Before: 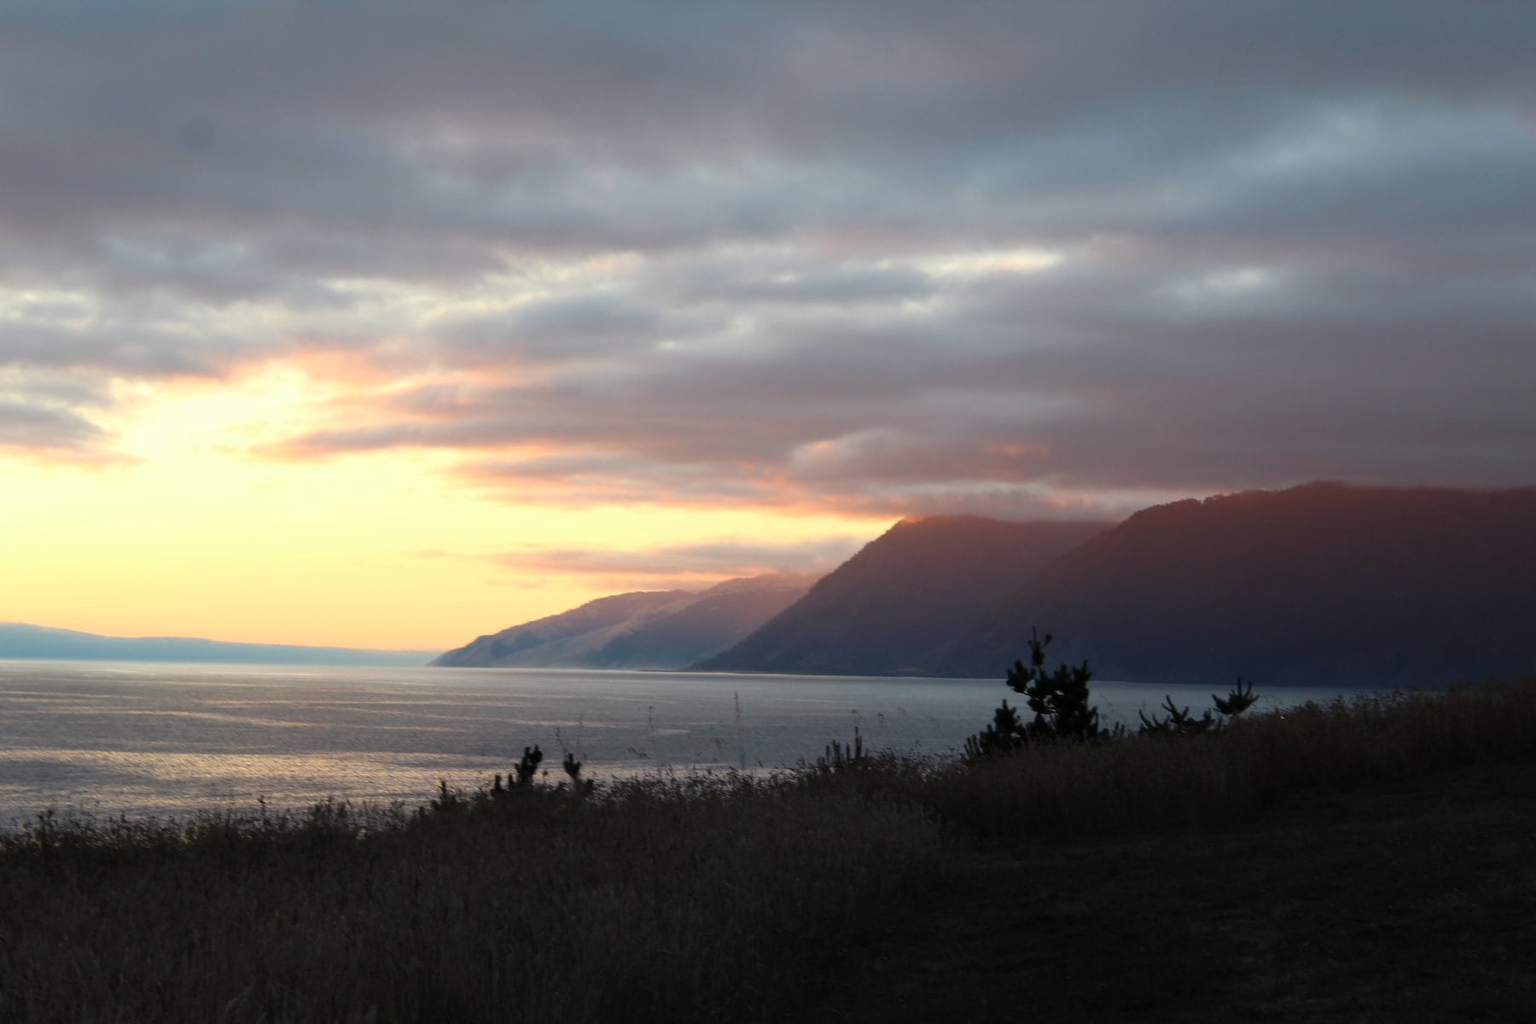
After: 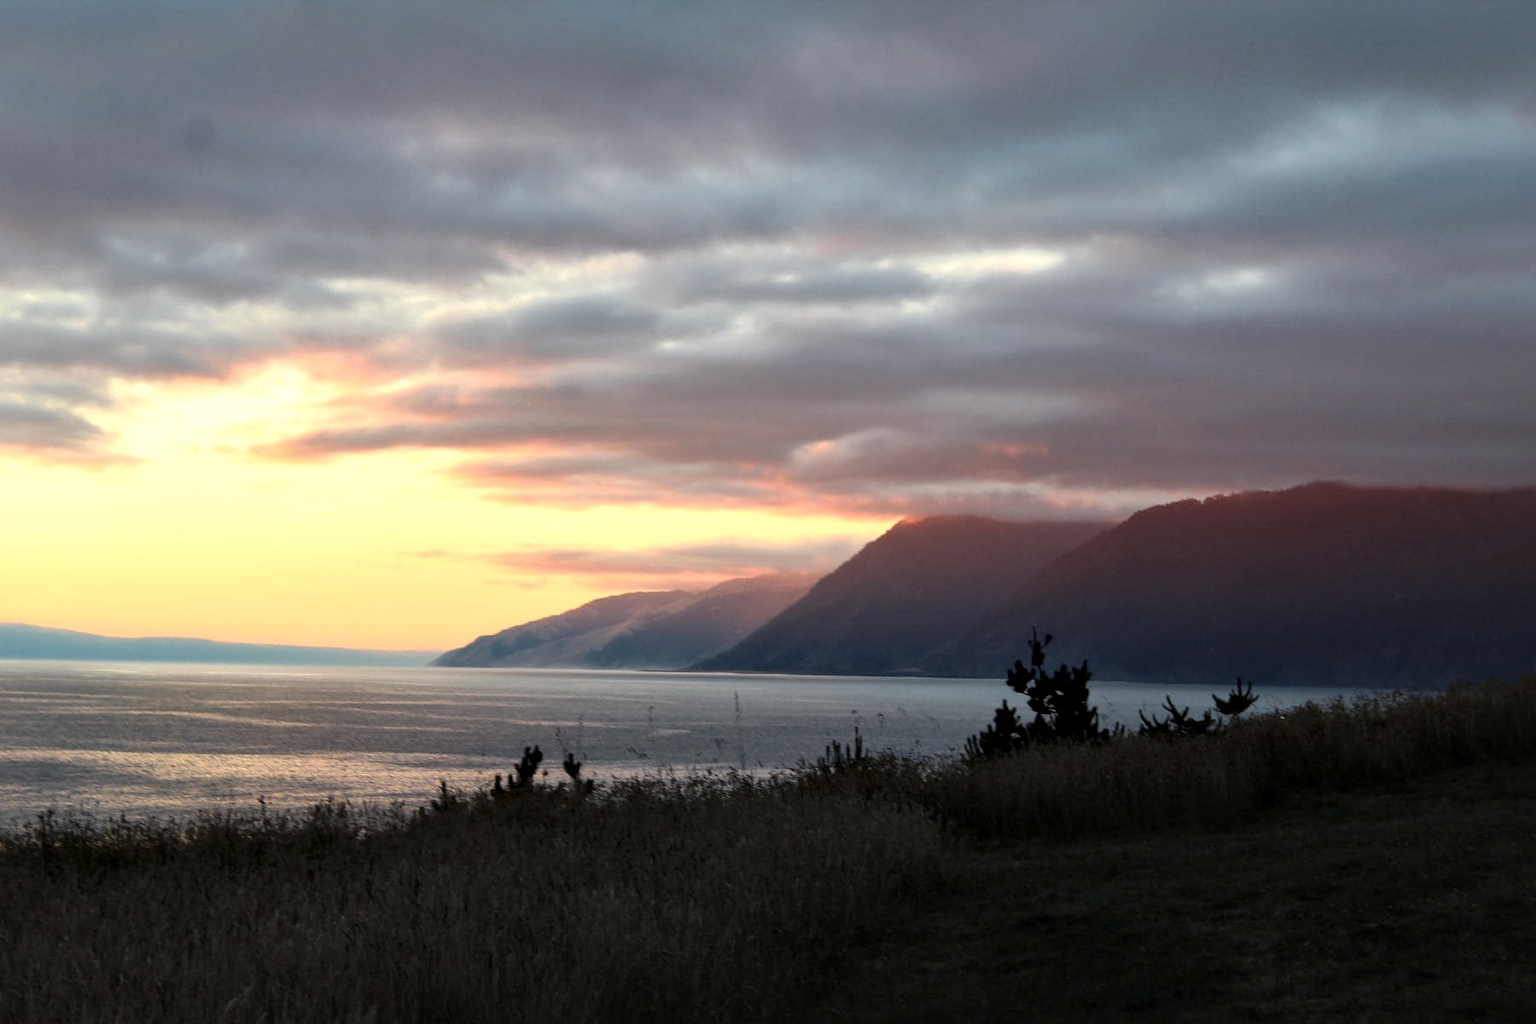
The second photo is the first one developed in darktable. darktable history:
local contrast: mode bilateral grid, contrast 20, coarseness 50, detail 161%, midtone range 0.2
color zones: curves: ch1 [(0.239, 0.552) (0.75, 0.5)]; ch2 [(0.25, 0.462) (0.749, 0.457)], mix 25.94%
